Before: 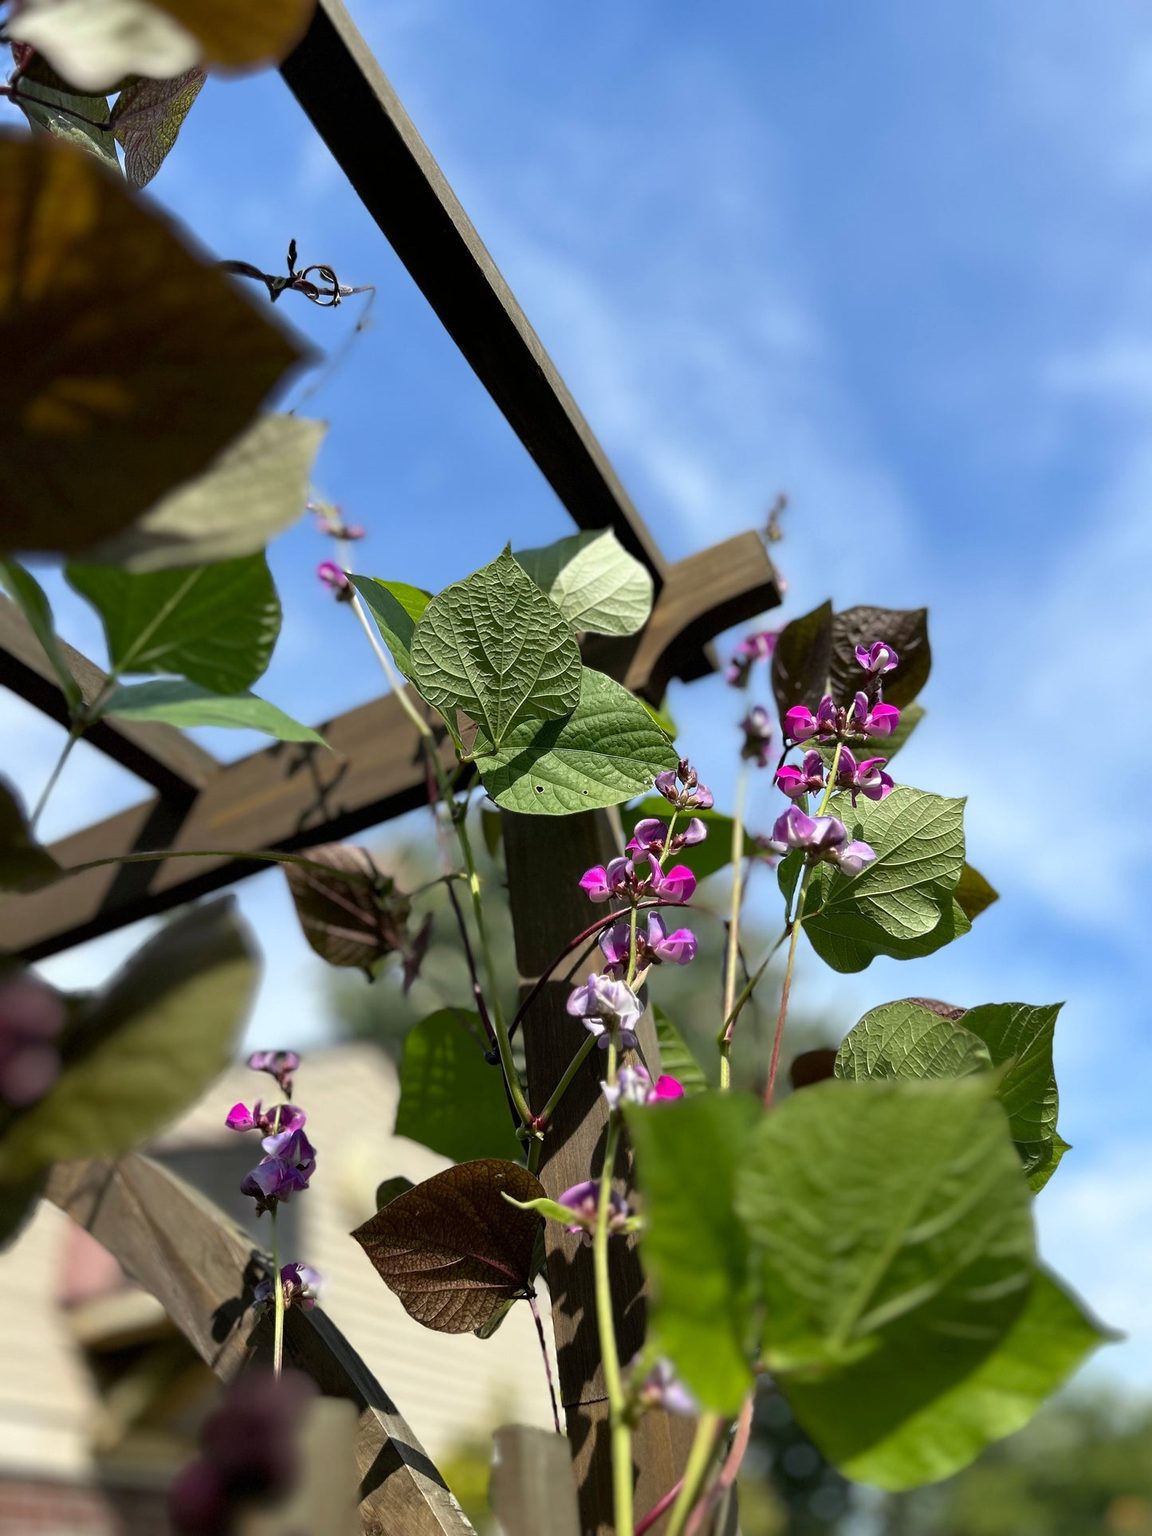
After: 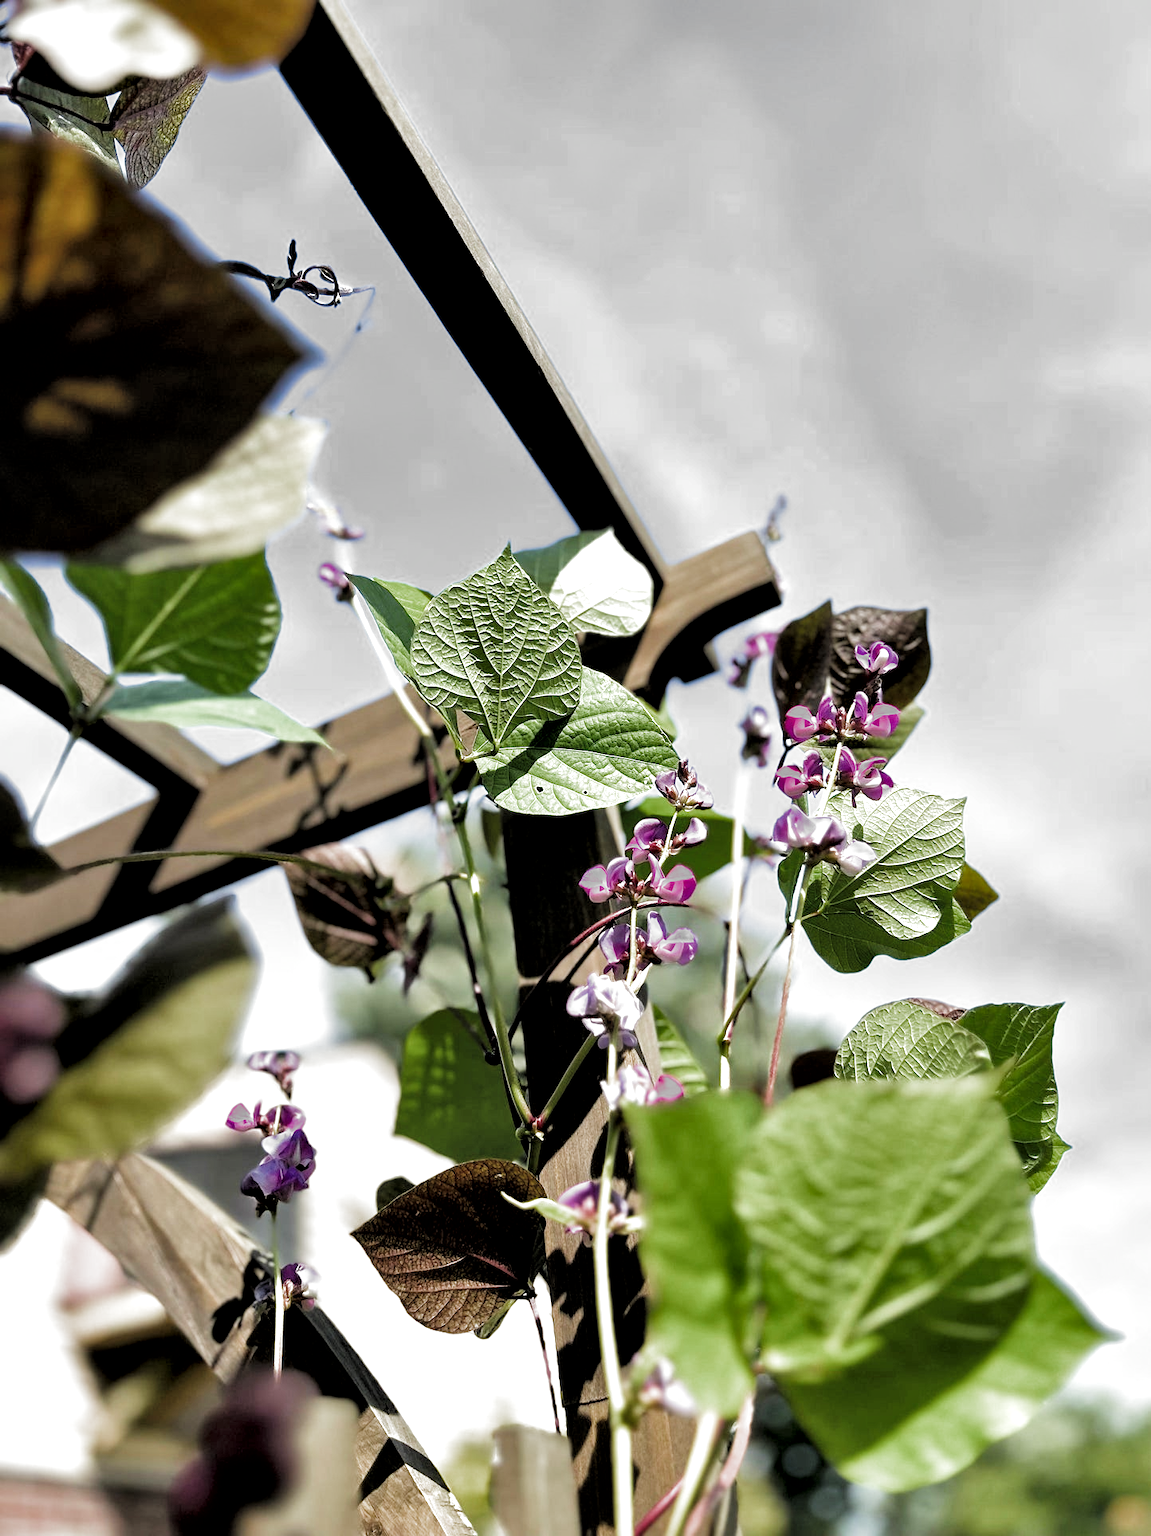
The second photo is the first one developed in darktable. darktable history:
exposure: black level correction 0, exposure 1.095 EV, compensate highlight preservation false
color correction: highlights a* -0.09, highlights b* 0.081
local contrast: mode bilateral grid, contrast 50, coarseness 50, detail 150%, midtone range 0.2
filmic rgb: black relative exposure -4.94 EV, white relative exposure 2.83 EV, threshold 5.98 EV, hardness 3.72, add noise in highlights 0.001, color science v3 (2019), use custom middle-gray values true, contrast in highlights soft, enable highlight reconstruction true
